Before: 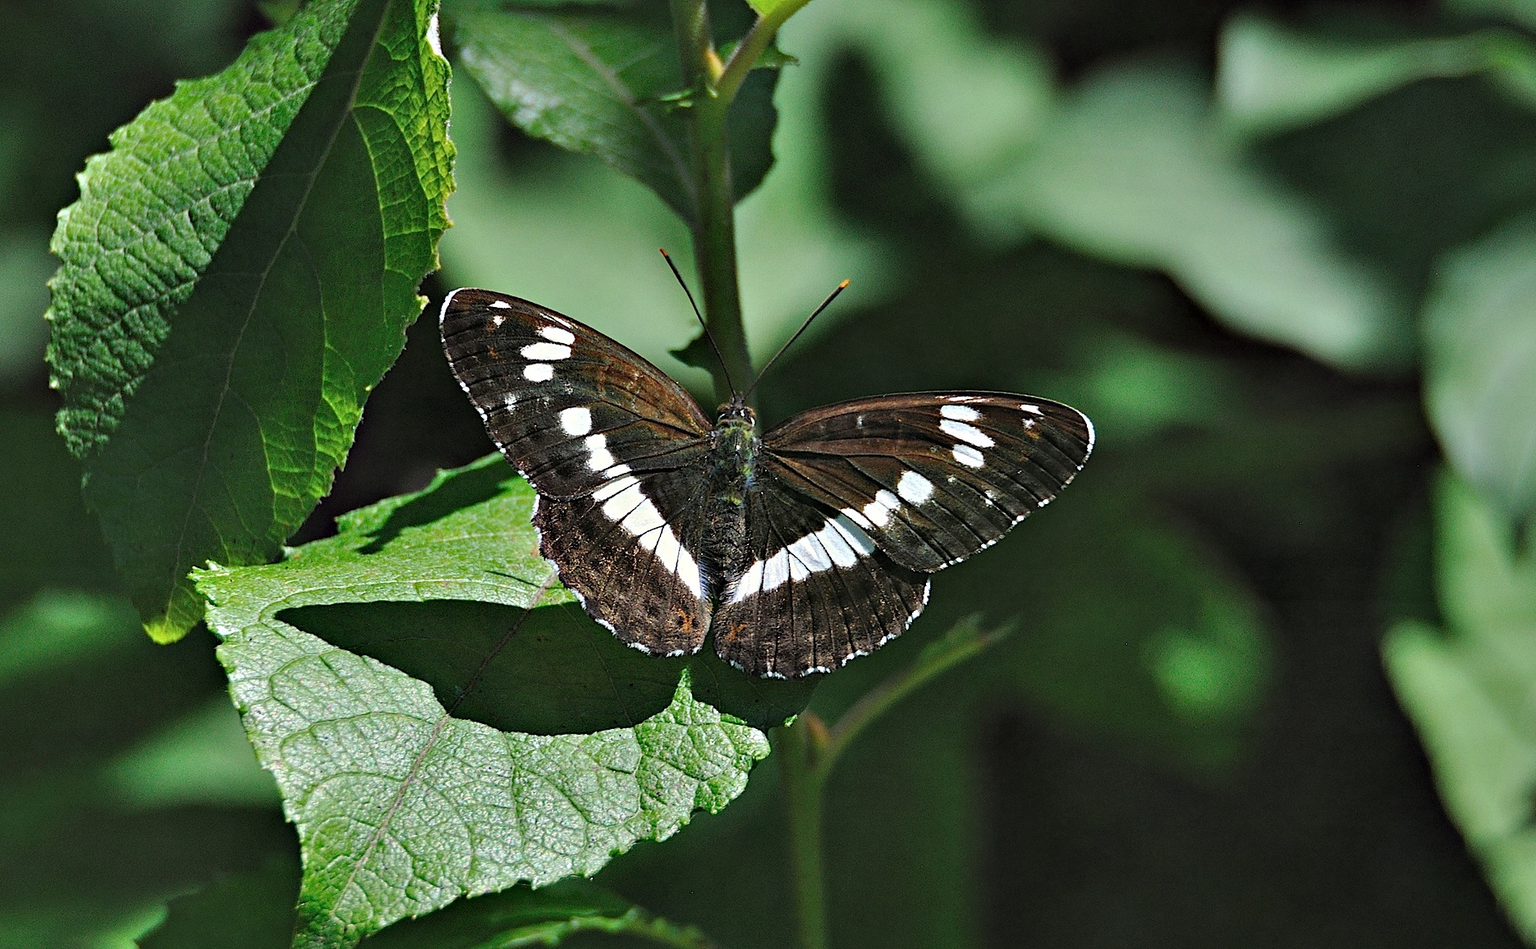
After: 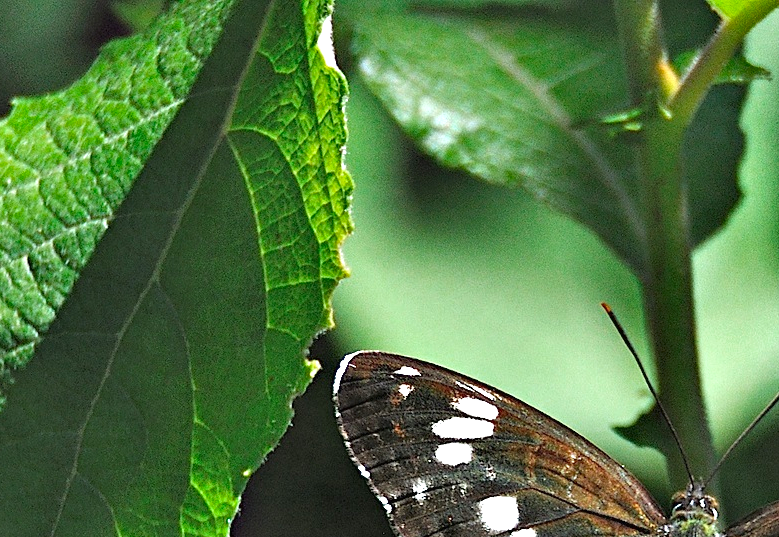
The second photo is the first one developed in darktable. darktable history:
shadows and highlights: shadows 19.07, highlights -84.73, soften with gaussian
exposure: black level correction 0, exposure 1.104 EV, compensate highlight preservation false
crop and rotate: left 10.845%, top 0.049%, right 47.481%, bottom 53.47%
color zones: curves: ch0 [(0.203, 0.433) (0.607, 0.517) (0.697, 0.696) (0.705, 0.897)]
levels: levels [0, 0.498, 0.996]
